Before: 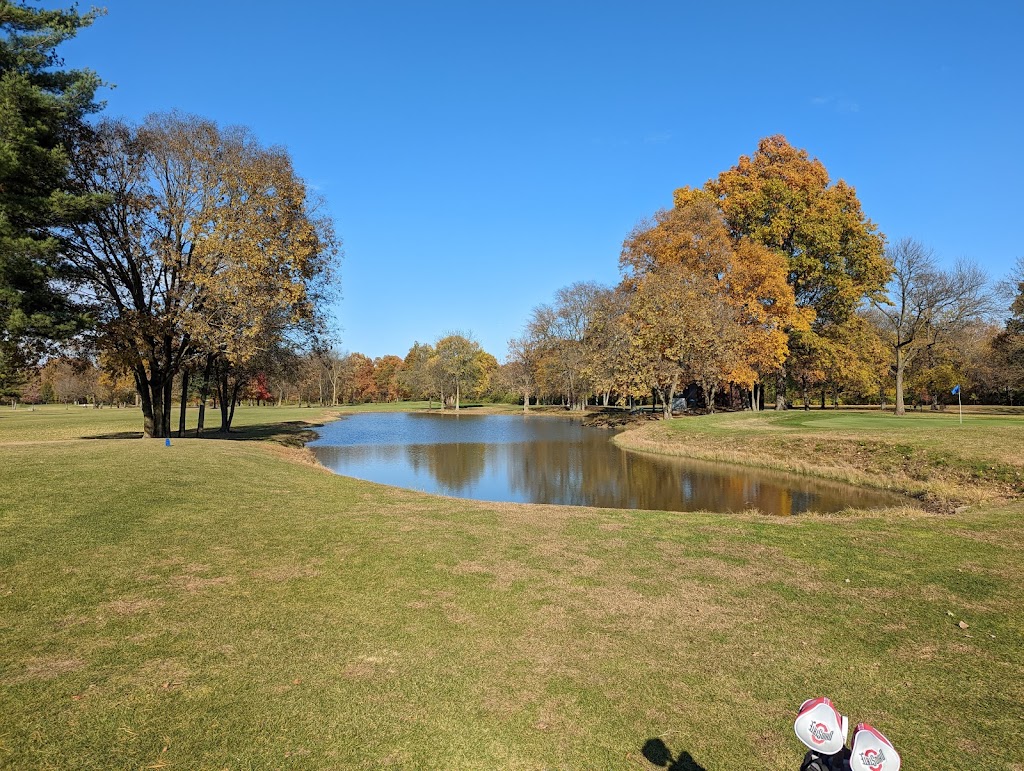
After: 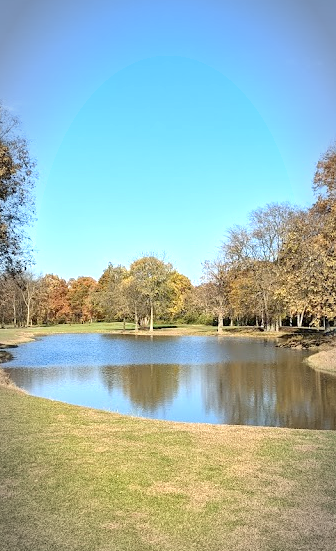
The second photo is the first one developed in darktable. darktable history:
exposure: black level correction 0.001, exposure 0.672 EV, compensate highlight preservation false
contrast brightness saturation: contrast 0.083, saturation 0.016
vignetting: brightness -0.518, saturation -0.515, automatic ratio true, unbound false
contrast equalizer: octaves 7, y [[0.5 ×6], [0.5 ×6], [0.5 ×6], [0 ×6], [0, 0, 0, 0.581, 0.011, 0]]
crop and rotate: left 29.945%, top 10.32%, right 37.21%, bottom 18.111%
